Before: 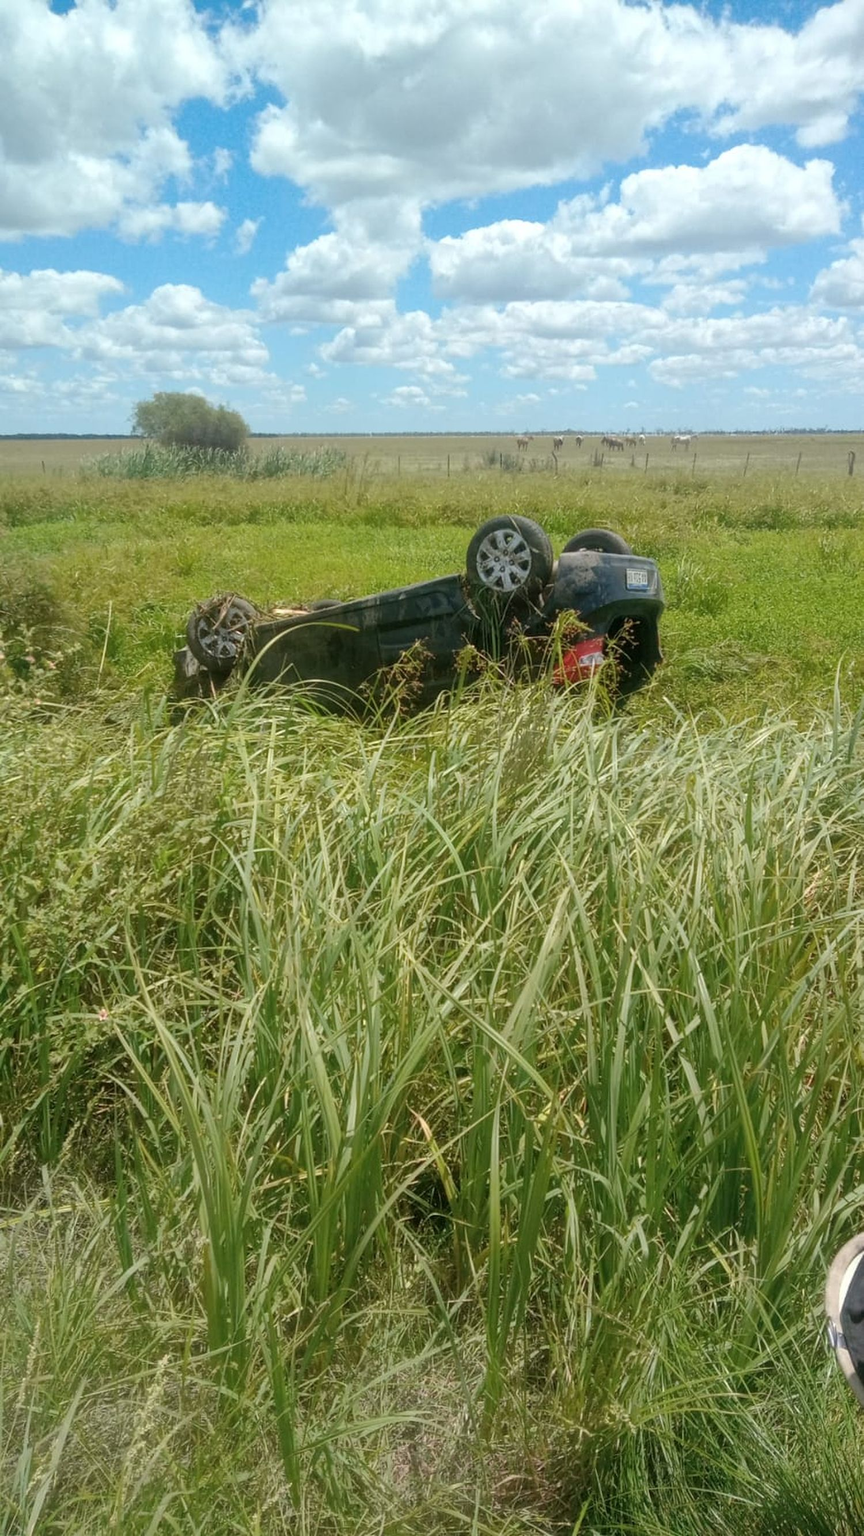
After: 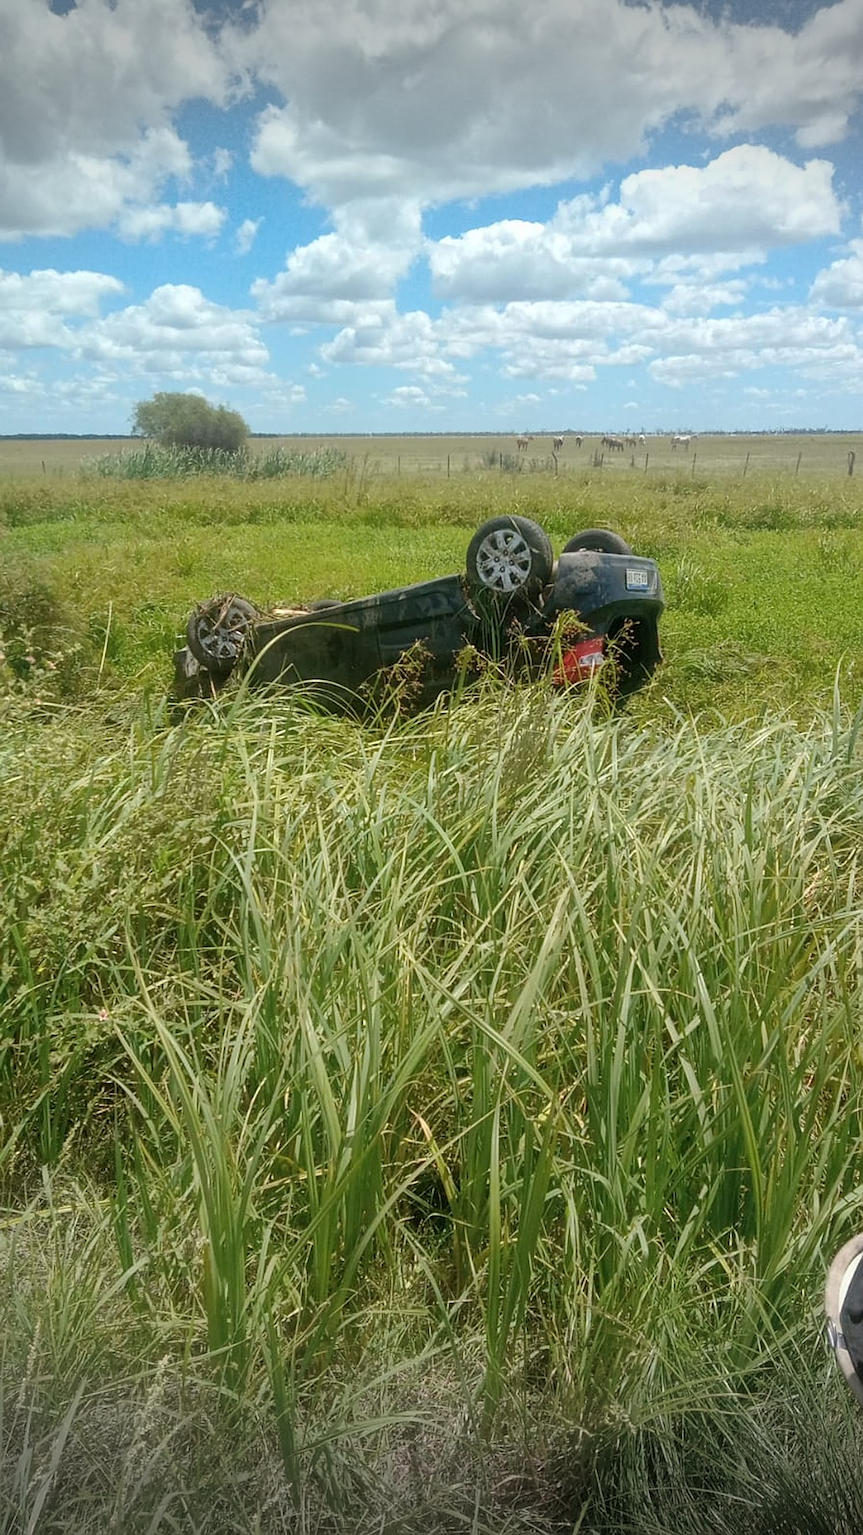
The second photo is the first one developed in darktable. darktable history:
vignetting: fall-off start 100.68%, width/height ratio 1.325, dithering 8-bit output
sharpen: on, module defaults
